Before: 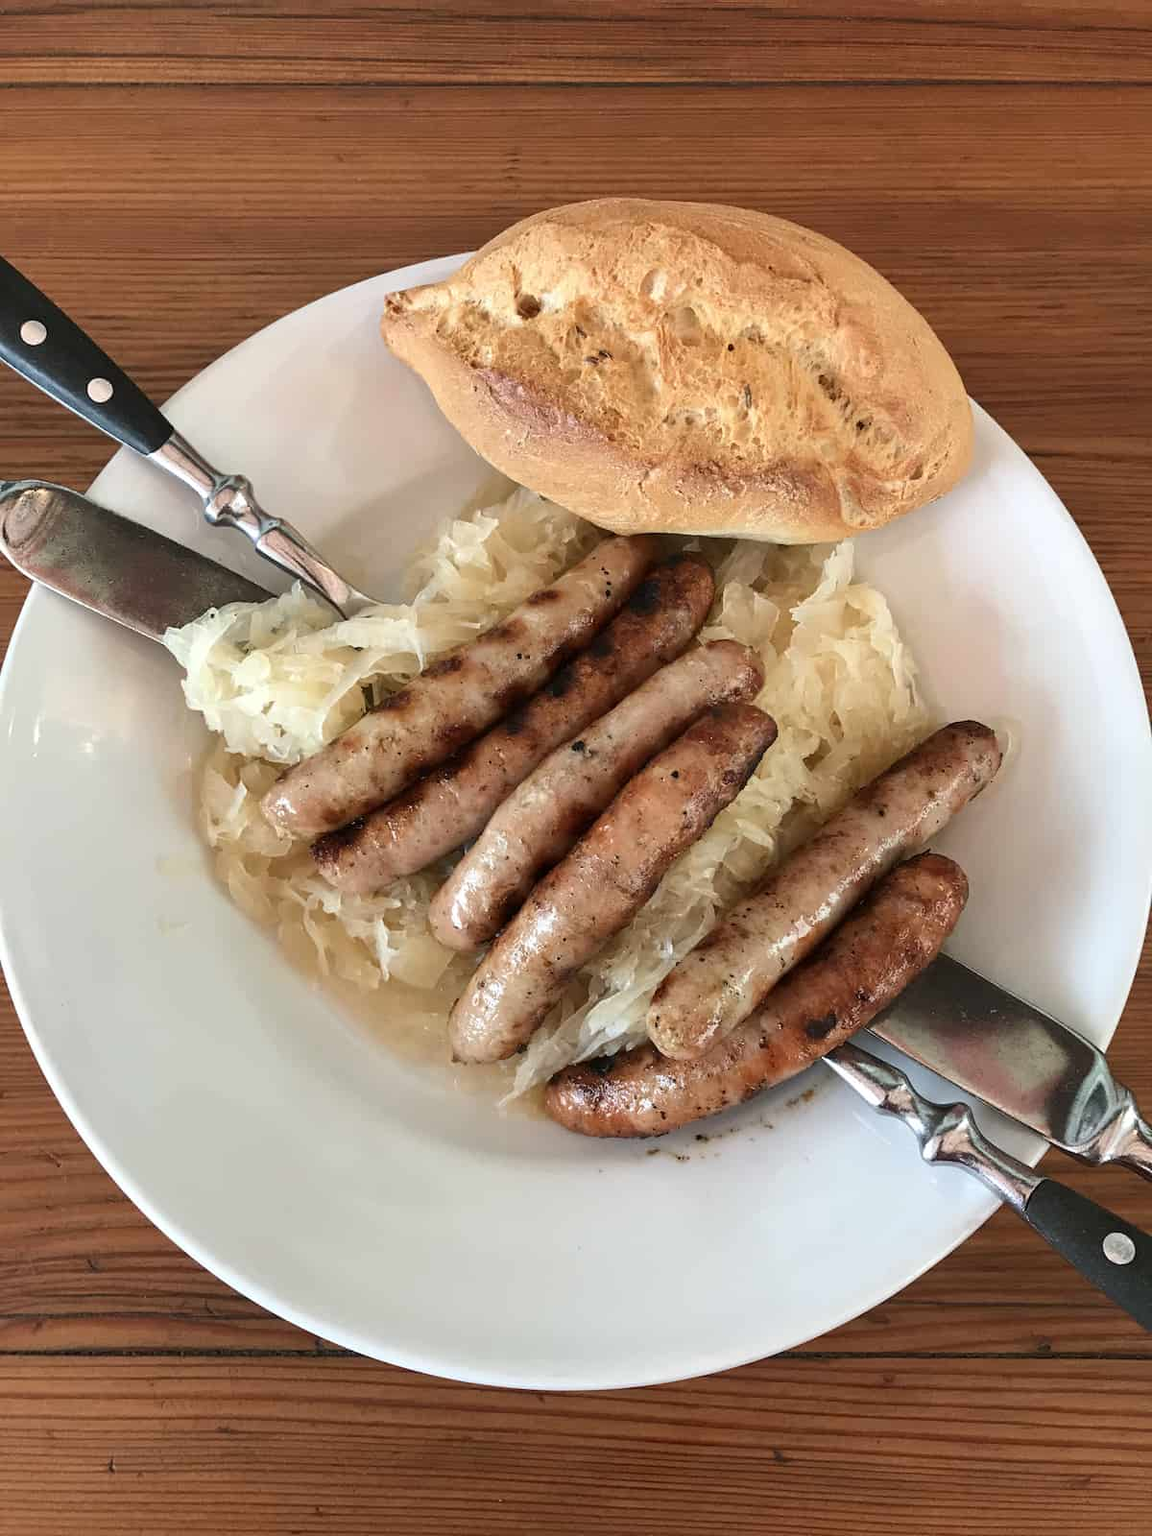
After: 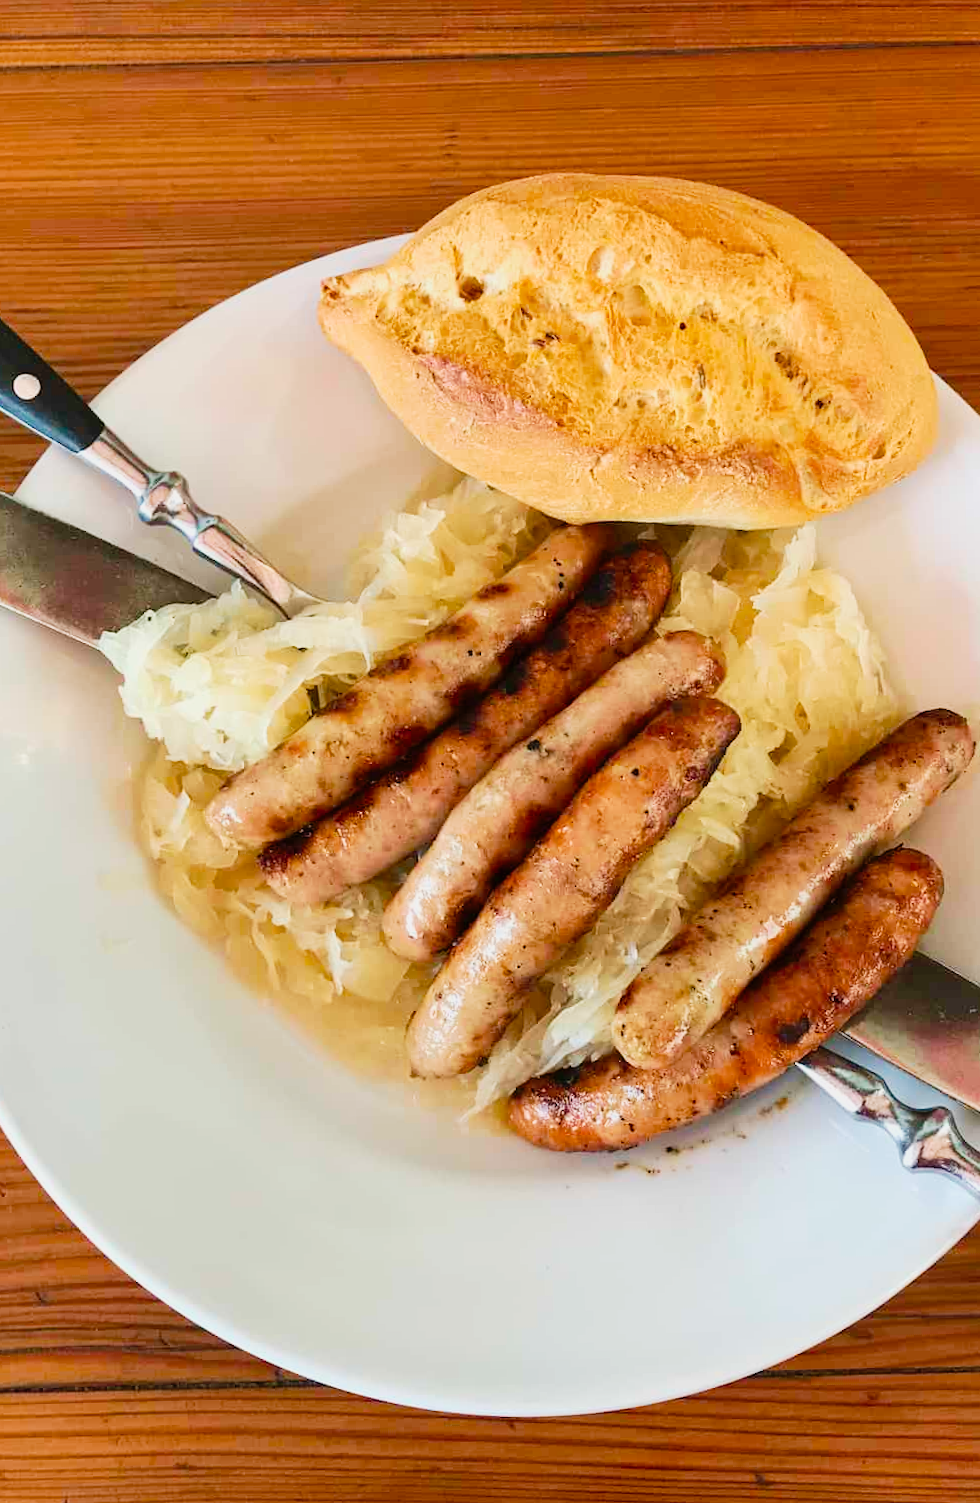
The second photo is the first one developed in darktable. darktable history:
color balance rgb: shadows lift › hue 84.82°, perceptual saturation grading › global saturation 25.82%, global vibrance 14.4%
crop and rotate: angle 1.39°, left 4.258%, top 0.483%, right 11.412%, bottom 2.561%
tone curve: curves: ch0 [(0, 0.005) (0.103, 0.097) (0.18, 0.207) (0.384, 0.465) (0.491, 0.585) (0.629, 0.726) (0.84, 0.866) (1, 0.947)]; ch1 [(0, 0) (0.172, 0.123) (0.324, 0.253) (0.396, 0.388) (0.478, 0.461) (0.499, 0.497) (0.532, 0.515) (0.57, 0.584) (0.635, 0.675) (0.805, 0.892) (1, 1)]; ch2 [(0, 0) (0.411, 0.424) (0.496, 0.501) (0.515, 0.507) (0.553, 0.562) (0.604, 0.642) (0.708, 0.768) (0.839, 0.916) (1, 1)], preserve colors none
velvia: on, module defaults
